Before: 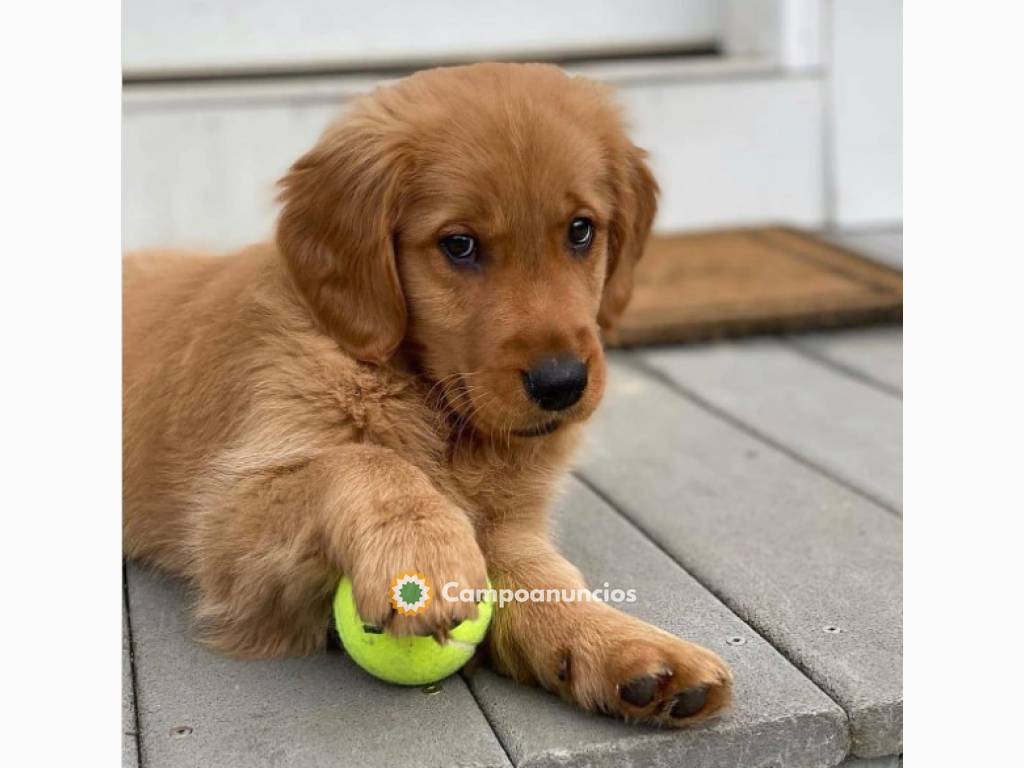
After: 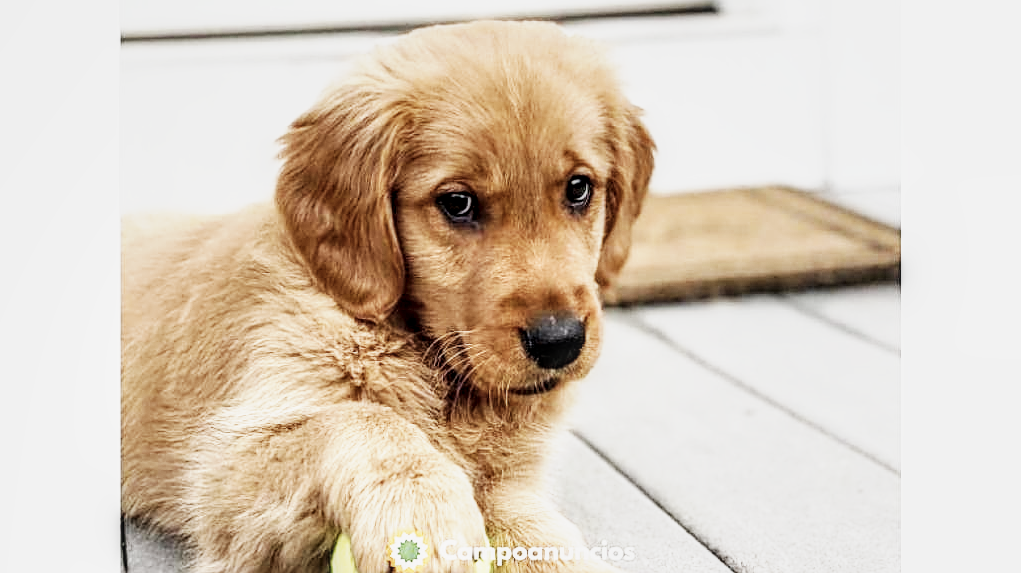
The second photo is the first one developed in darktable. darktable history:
contrast brightness saturation: contrast -0.268, saturation -0.44
sharpen: on, module defaults
crop: left 0.233%, top 5.47%, bottom 19.9%
levels: levels [0.062, 0.494, 0.925]
local contrast: detail 150%
base curve: curves: ch0 [(0, 0) (0.007, 0.004) (0.027, 0.03) (0.046, 0.07) (0.207, 0.54) (0.442, 0.872) (0.673, 0.972) (1, 1)], preserve colors none
exposure: black level correction 0.001, exposure 0.499 EV, compensate highlight preservation false
